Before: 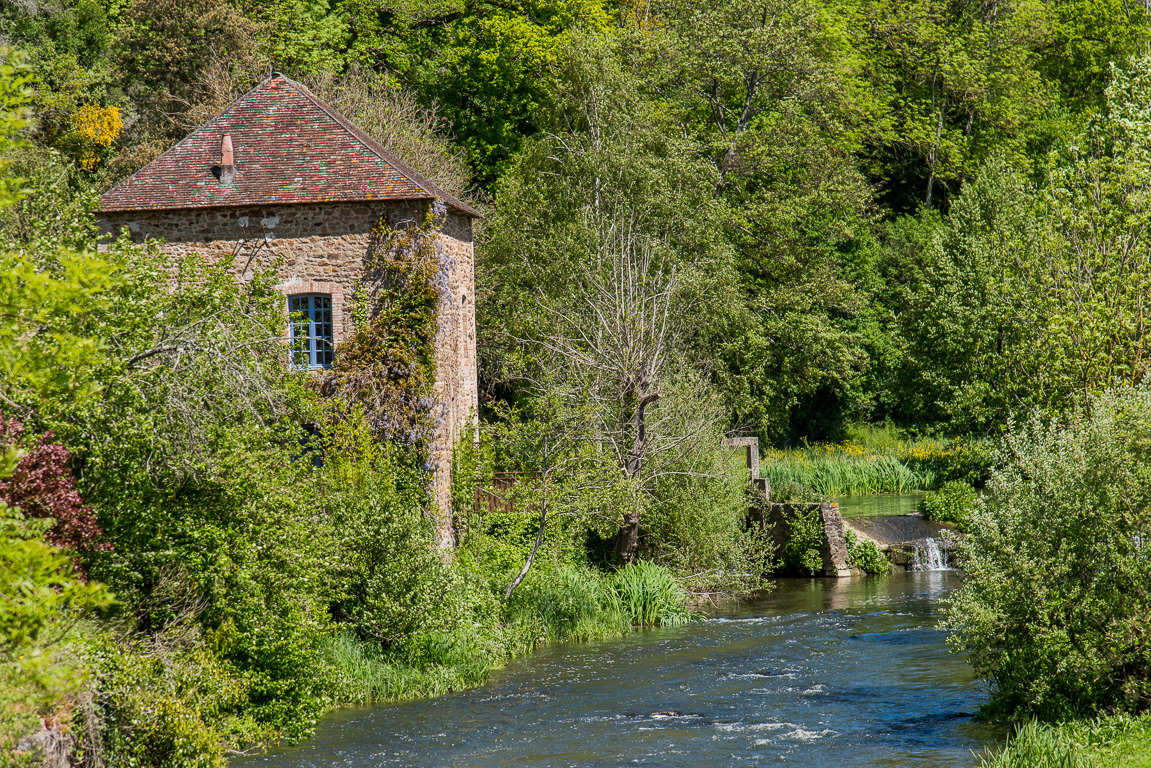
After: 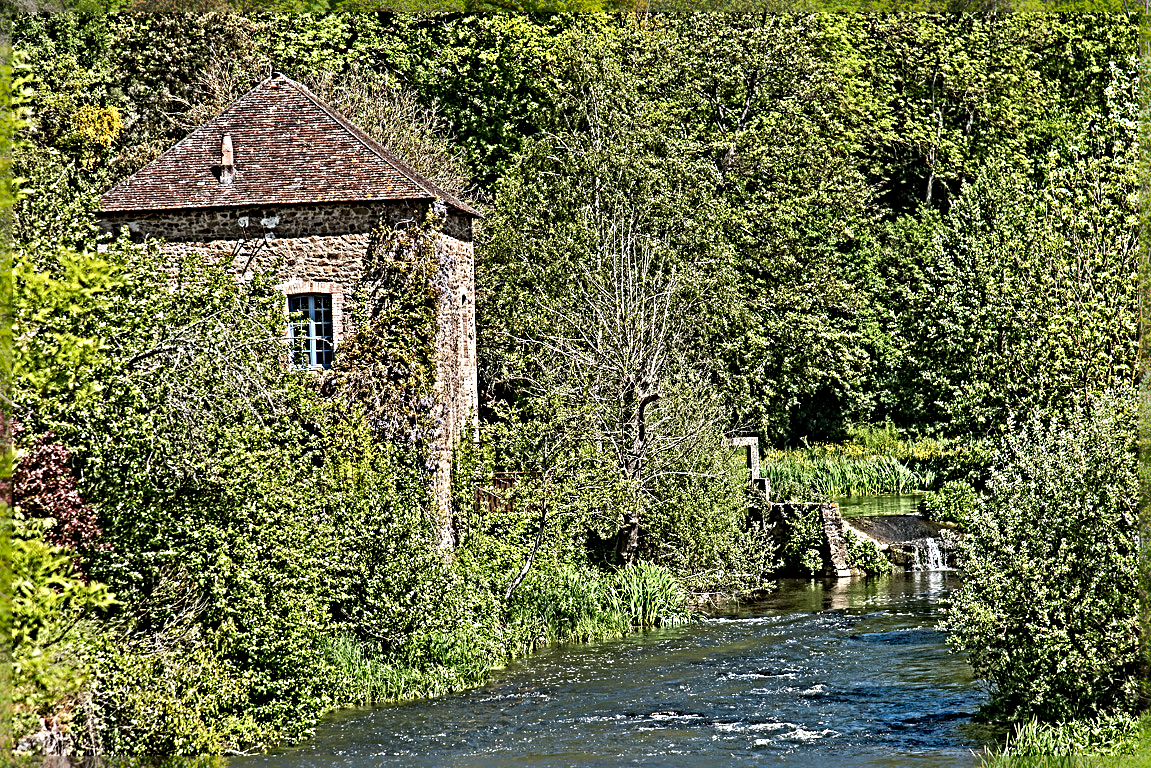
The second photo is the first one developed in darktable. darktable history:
sharpen: radius 6.283, amount 1.792, threshold 0.202
